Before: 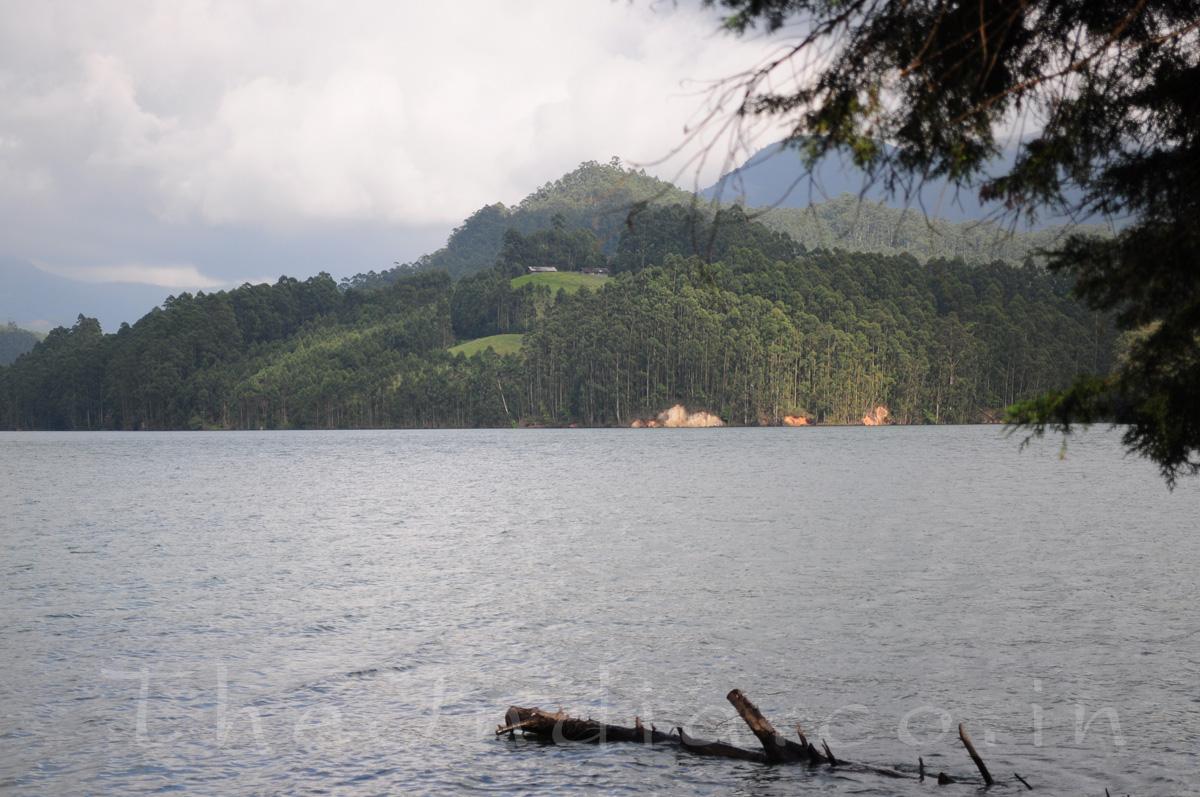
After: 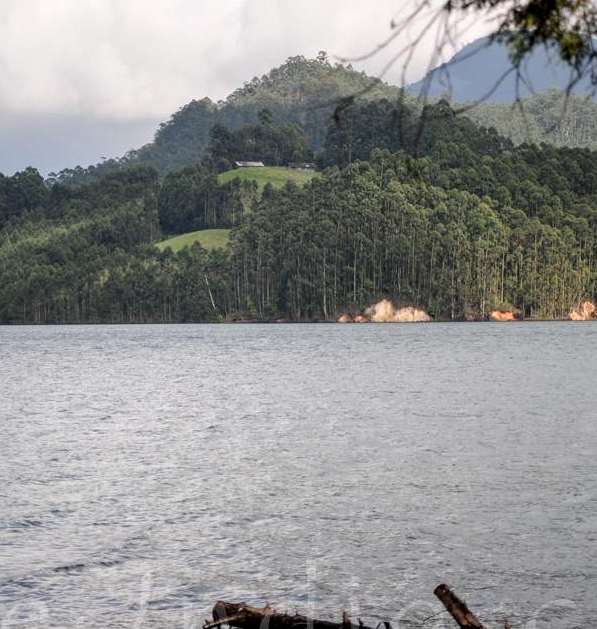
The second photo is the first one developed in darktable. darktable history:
crop and rotate: angle 0.022°, left 24.418%, top 13.203%, right 25.756%, bottom 7.761%
local contrast: highlights 26%, detail 150%
